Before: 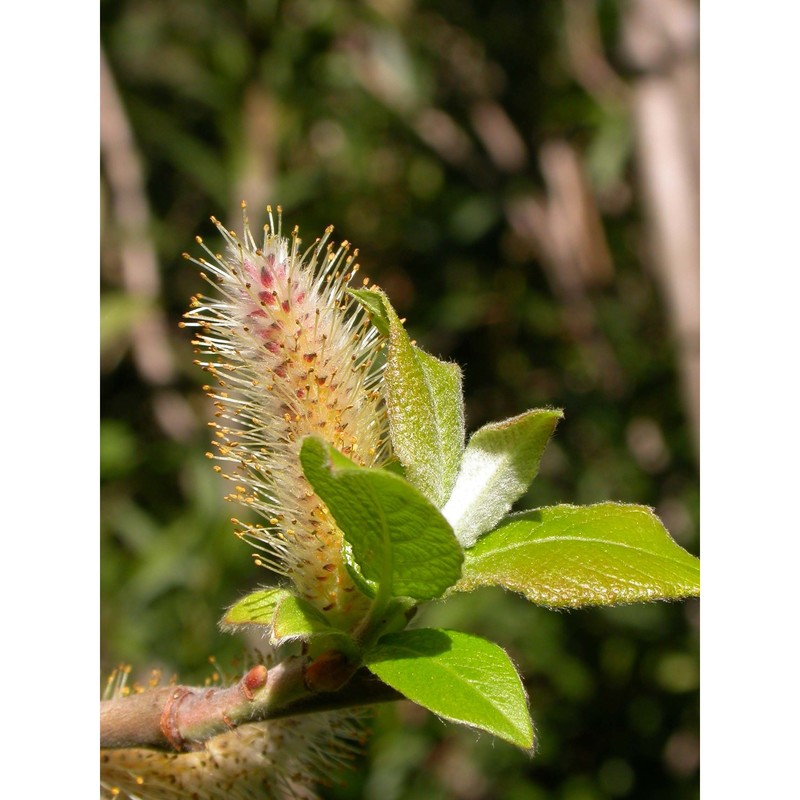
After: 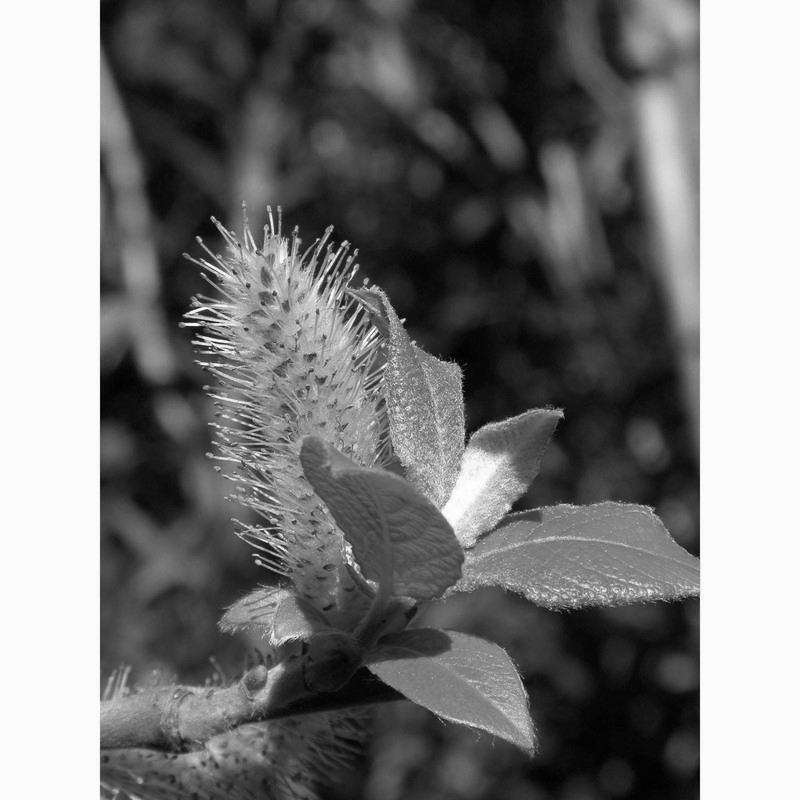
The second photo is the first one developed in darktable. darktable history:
color calibration: output gray [0.246, 0.254, 0.501, 0], illuminant as shot in camera, x 0.358, y 0.373, temperature 4628.91 K
